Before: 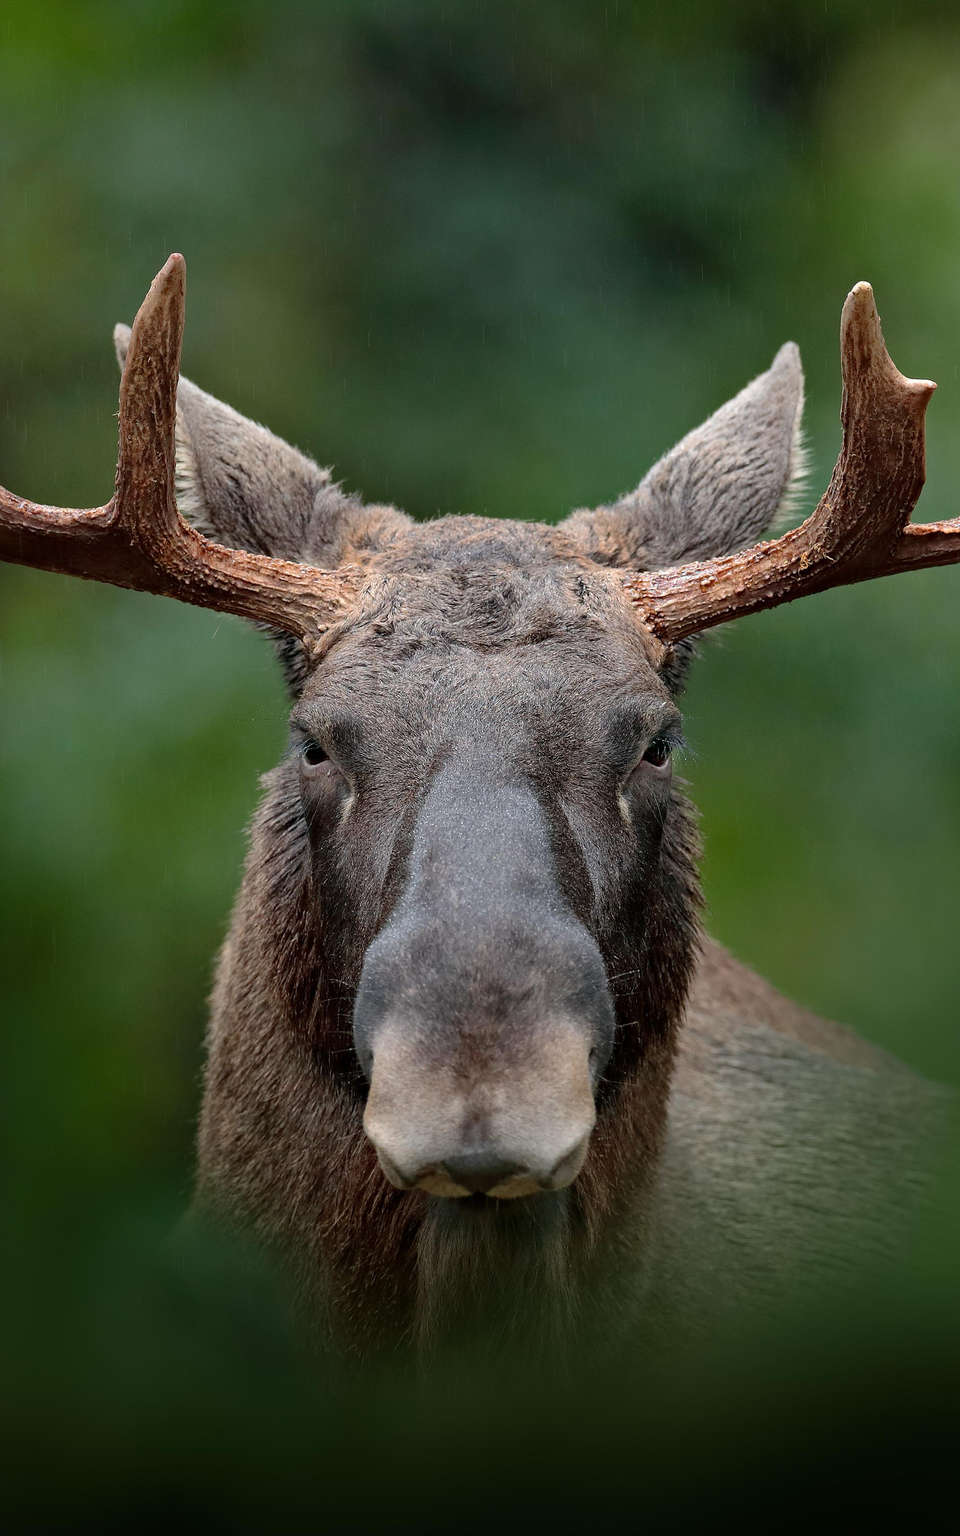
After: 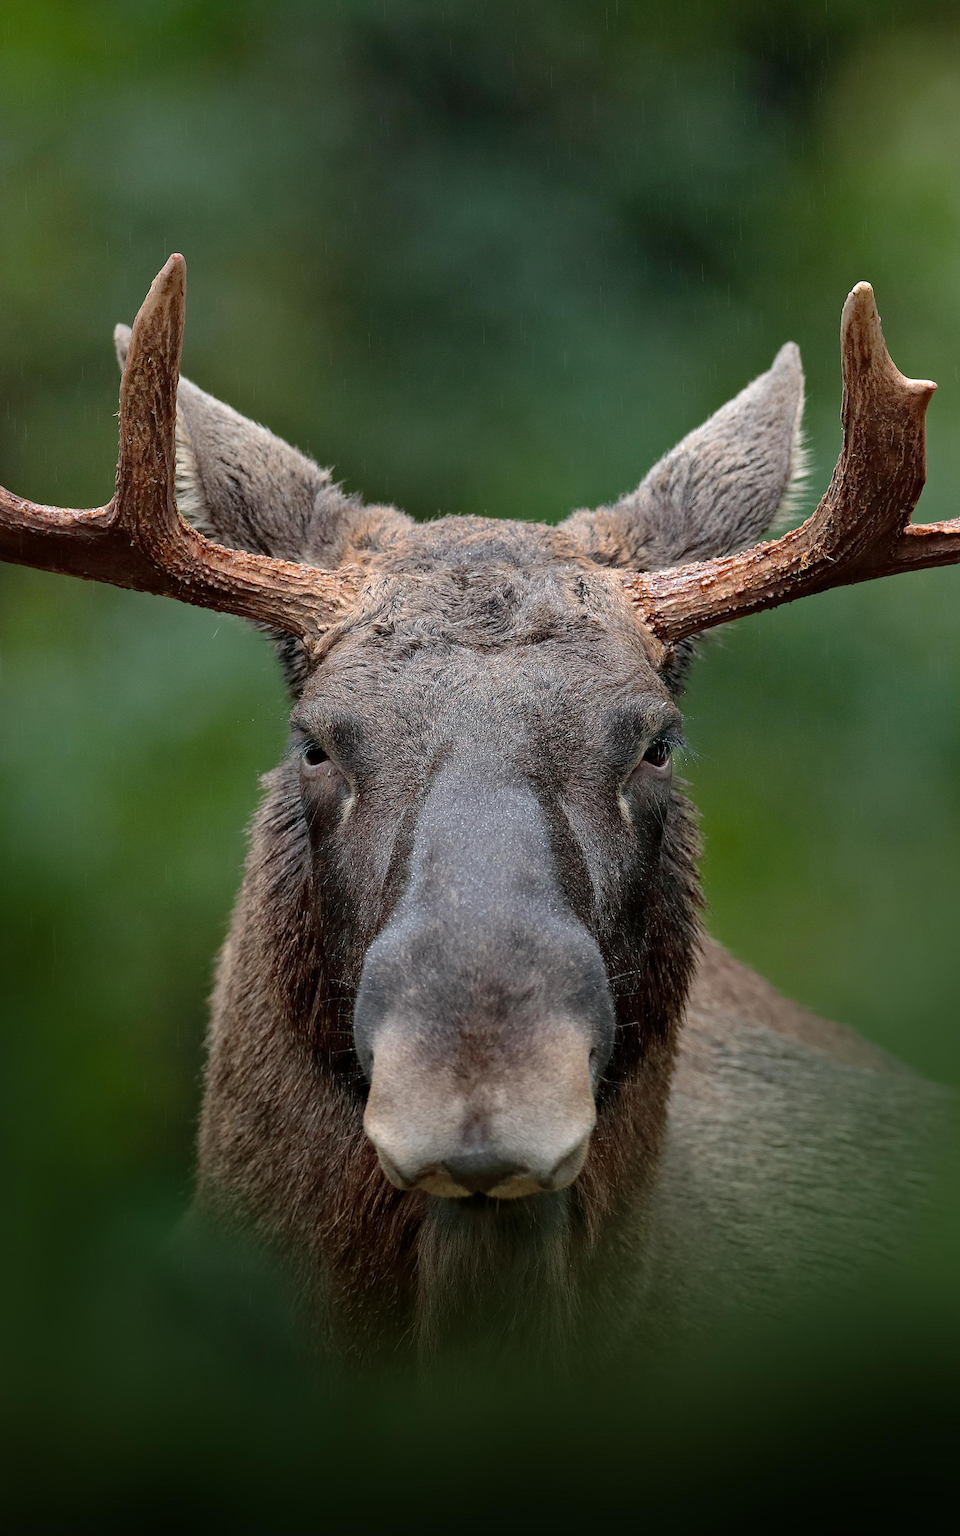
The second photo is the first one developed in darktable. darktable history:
color calibration: illuminant same as pipeline (D50), adaptation XYZ, x 0.346, y 0.358, temperature 5010.02 K
